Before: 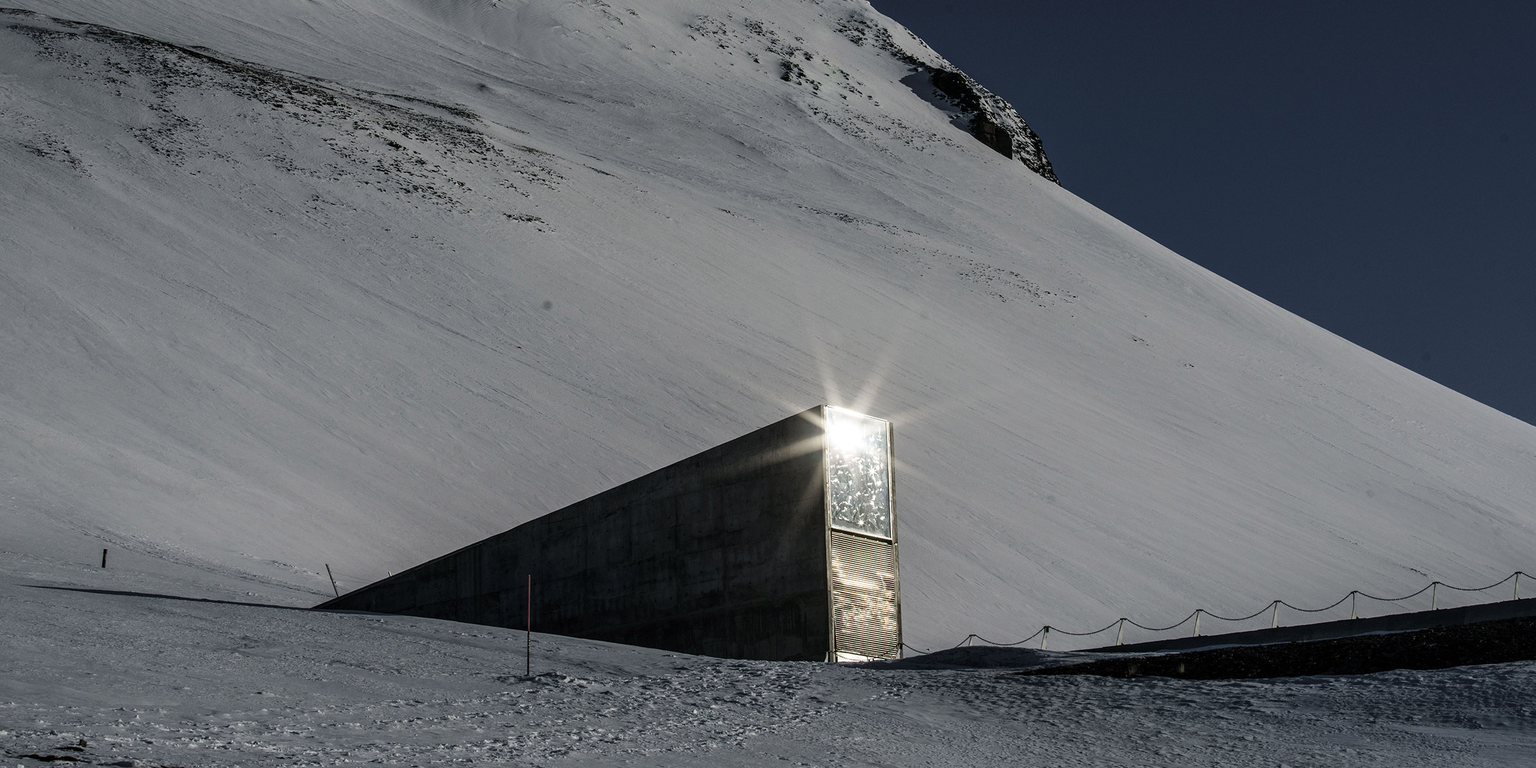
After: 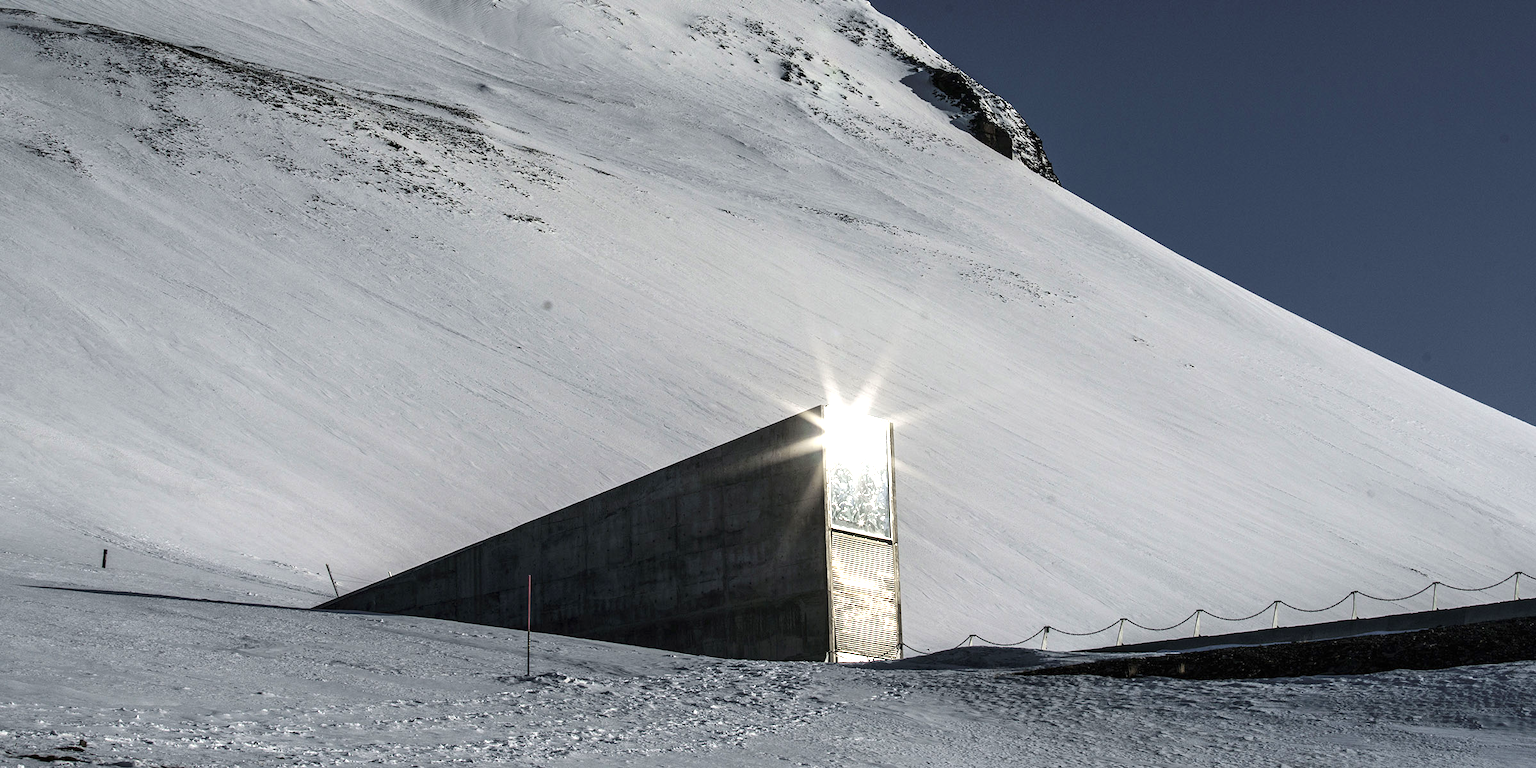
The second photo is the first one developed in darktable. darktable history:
exposure: black level correction 0, exposure 1.1 EV, compensate exposure bias true, compensate highlight preservation false
contrast brightness saturation: saturation -0.05
